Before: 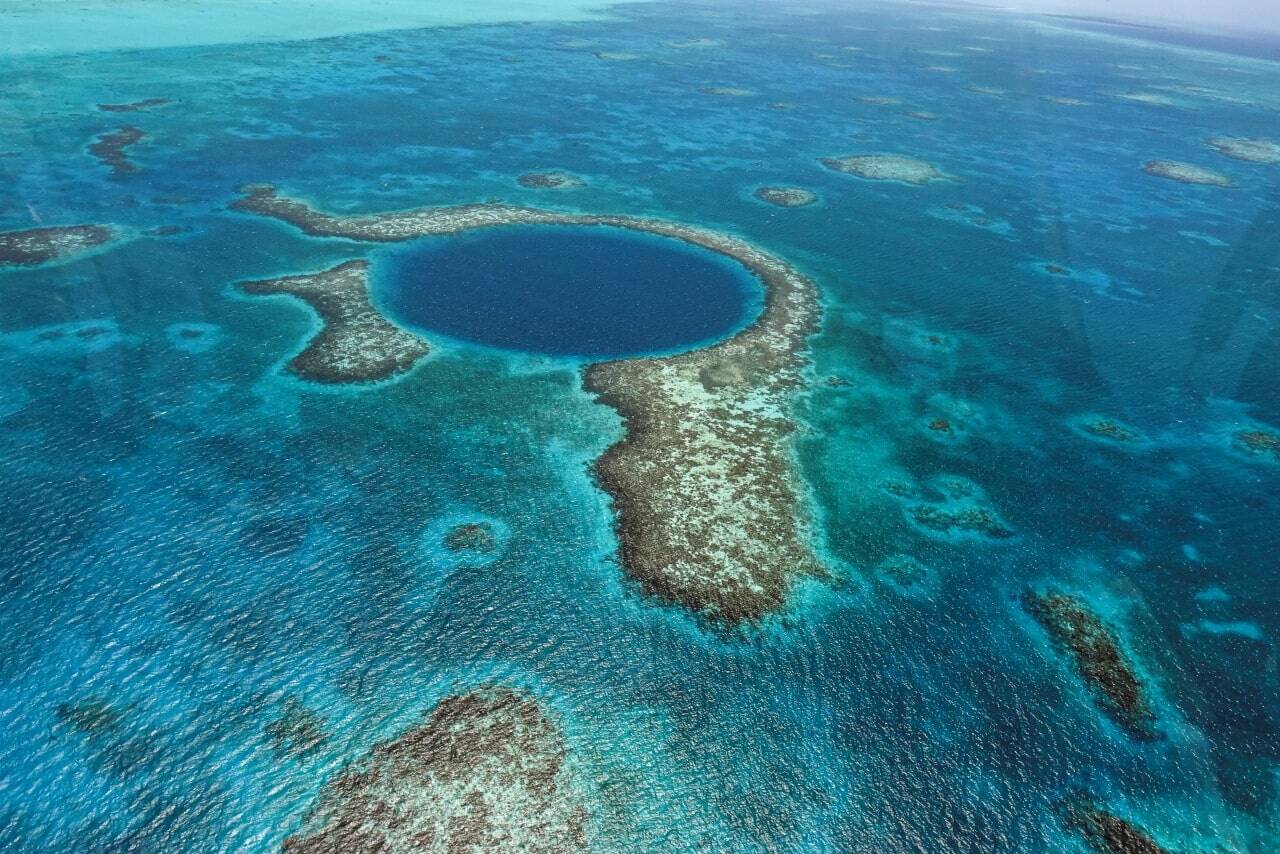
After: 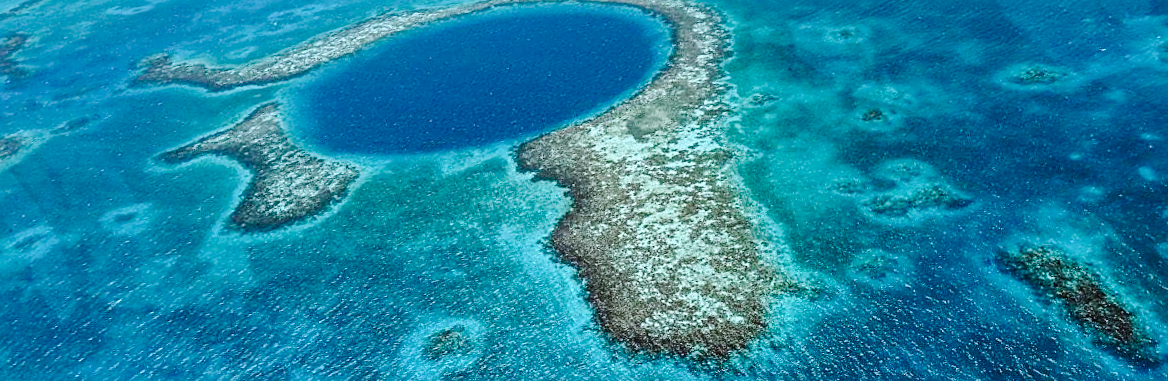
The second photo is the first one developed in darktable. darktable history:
sharpen: on, module defaults
exposure: compensate highlight preservation false
rotate and perspective: rotation -14.8°, crop left 0.1, crop right 0.903, crop top 0.25, crop bottom 0.748
crop: top 16.727%, bottom 16.727%
tone curve: curves: ch0 [(0, 0) (0.003, 0.035) (0.011, 0.035) (0.025, 0.035) (0.044, 0.046) (0.069, 0.063) (0.1, 0.084) (0.136, 0.123) (0.177, 0.174) (0.224, 0.232) (0.277, 0.304) (0.335, 0.387) (0.399, 0.476) (0.468, 0.566) (0.543, 0.639) (0.623, 0.714) (0.709, 0.776) (0.801, 0.851) (0.898, 0.921) (1, 1)], preserve colors none
color calibration: illuminant F (fluorescent), F source F9 (Cool White Deluxe 4150 K) – high CRI, x 0.374, y 0.373, temperature 4158.34 K
bloom: size 9%, threshold 100%, strength 7%
